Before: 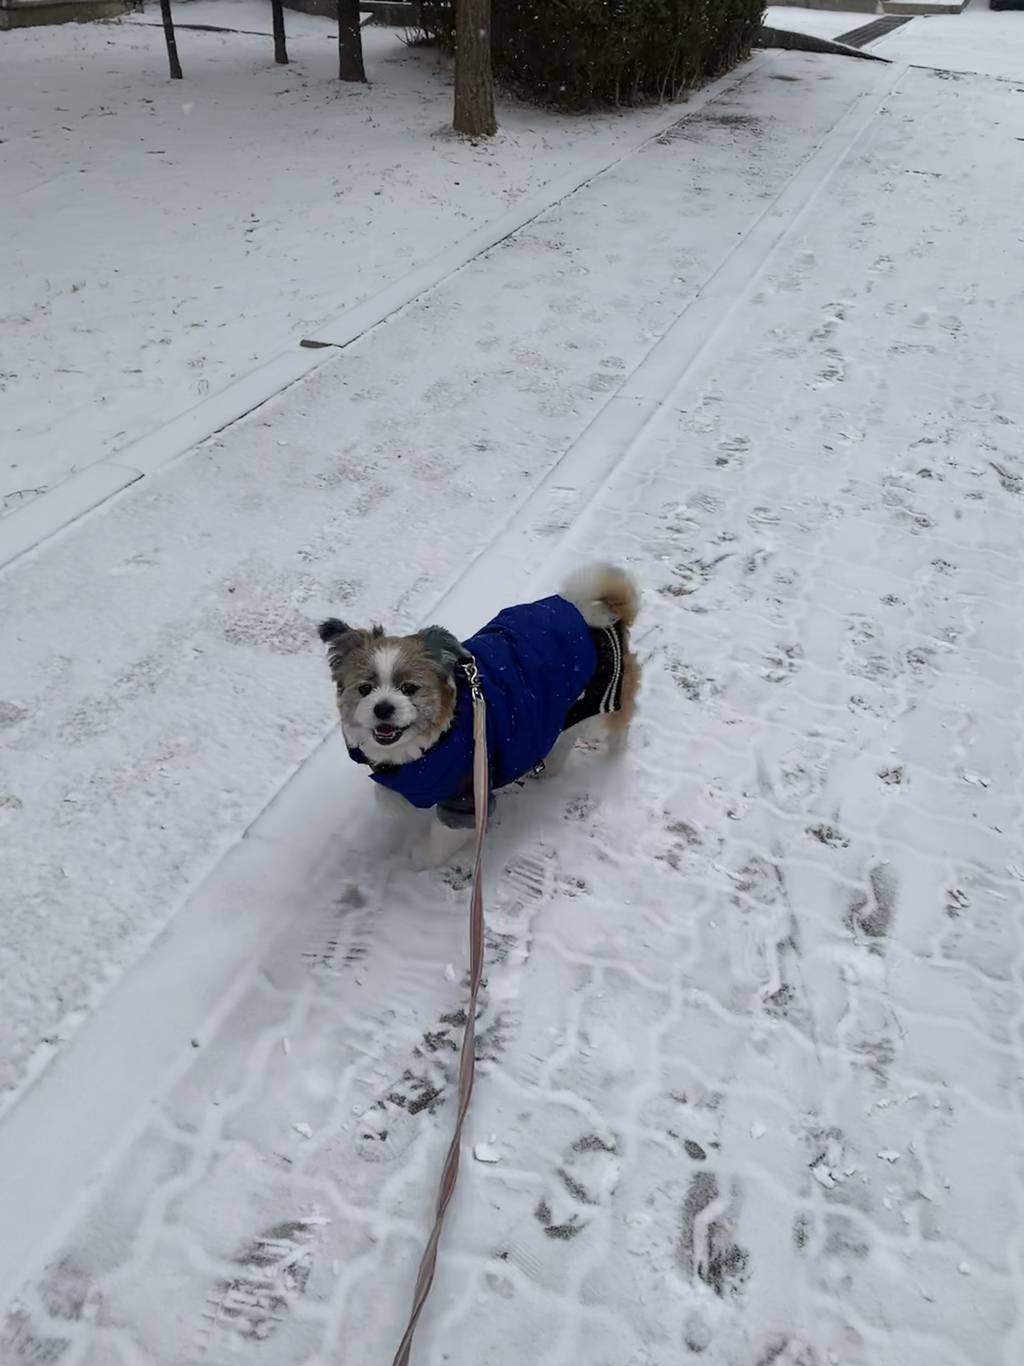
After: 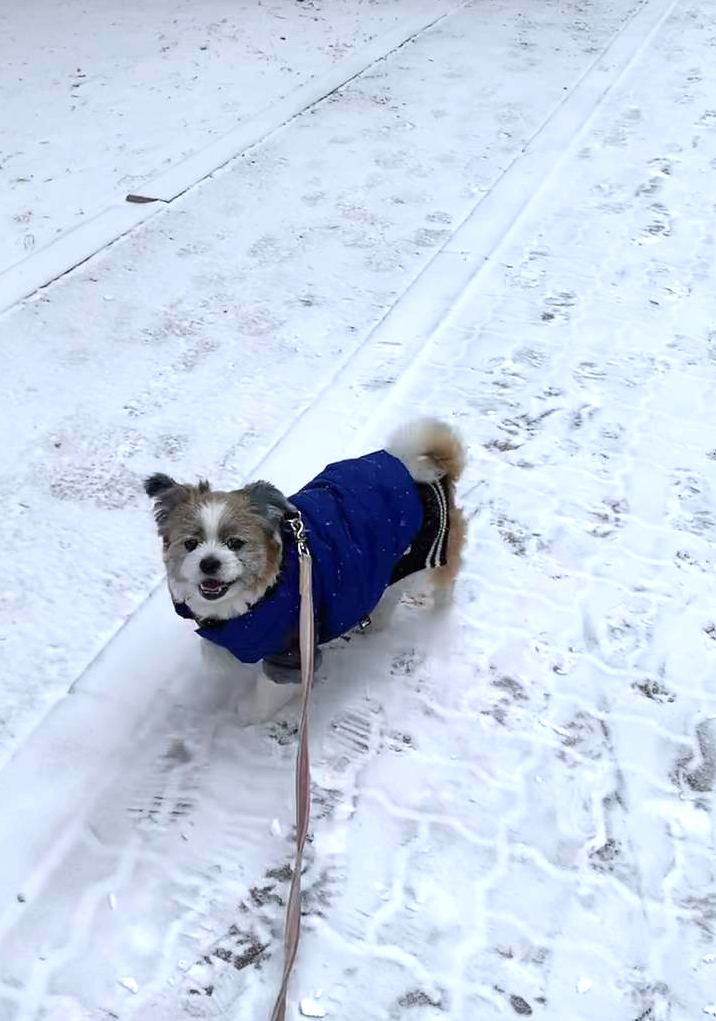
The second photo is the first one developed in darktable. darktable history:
white balance: red 0.974, blue 1.044
exposure: black level correction 0, exposure 0.7 EV, compensate exposure bias true, compensate highlight preservation false
crop and rotate: left 17.046%, top 10.659%, right 12.989%, bottom 14.553%
